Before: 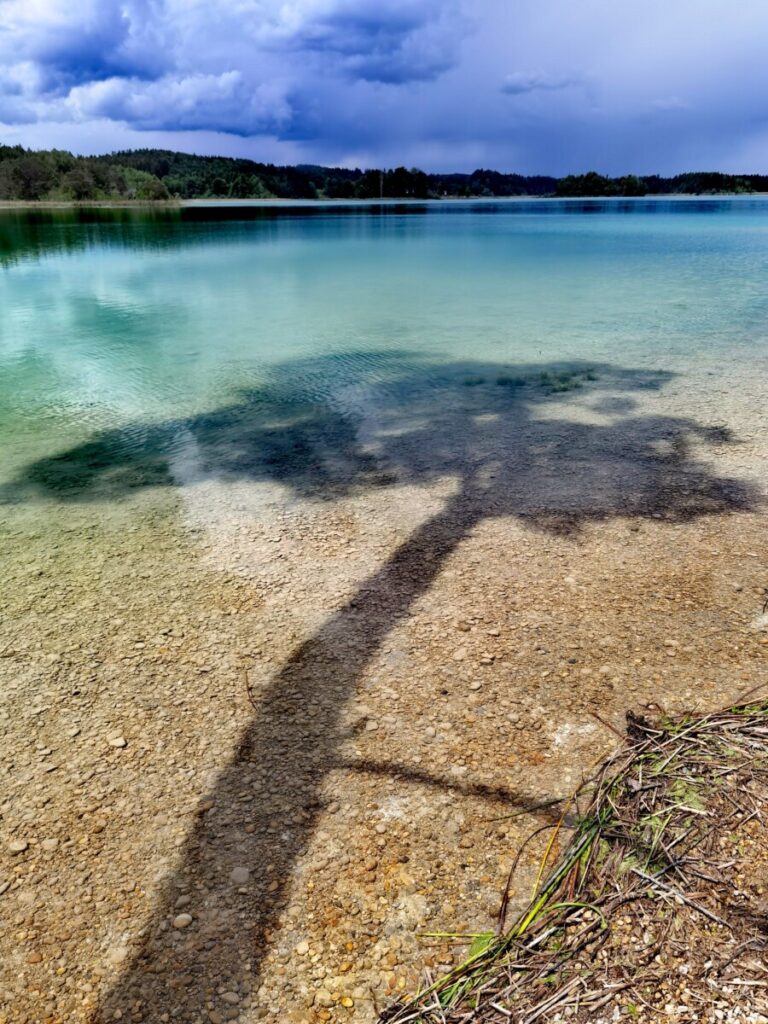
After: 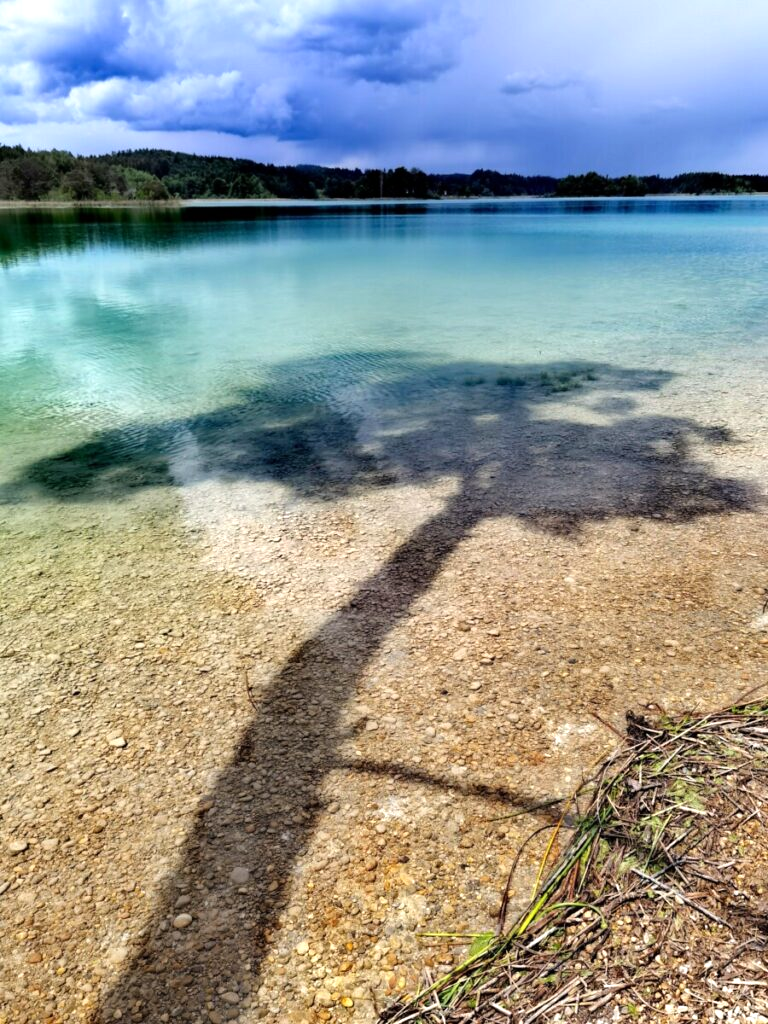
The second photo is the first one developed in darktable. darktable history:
tone equalizer: -8 EV -0.448 EV, -7 EV -0.365 EV, -6 EV -0.368 EV, -5 EV -0.242 EV, -3 EV 0.202 EV, -2 EV 0.349 EV, -1 EV 0.396 EV, +0 EV 0.404 EV, mask exposure compensation -0.493 EV
